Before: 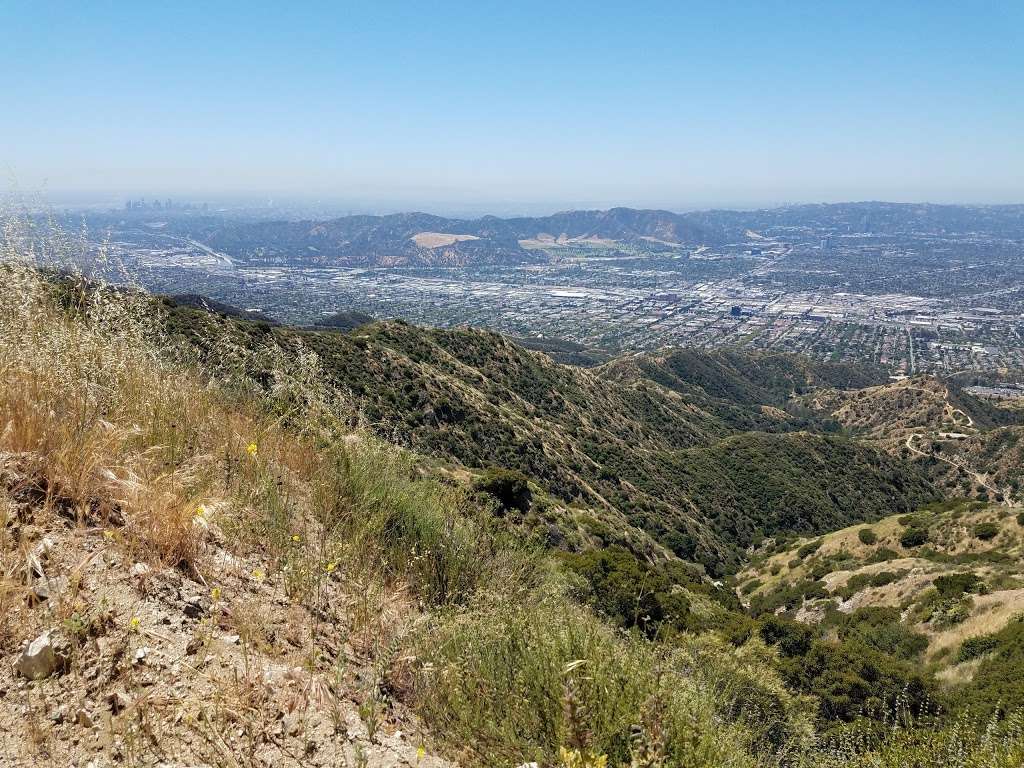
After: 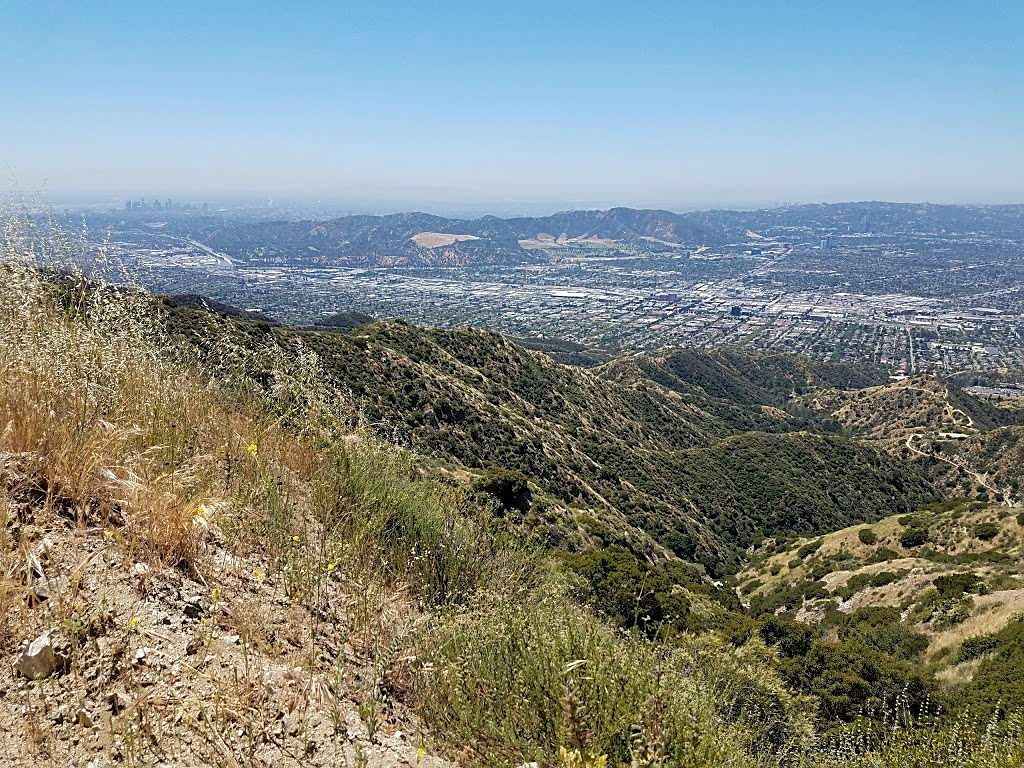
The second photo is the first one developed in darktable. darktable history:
sharpen: amount 0.55
exposure: exposure -0.072 EV, compensate highlight preservation false
